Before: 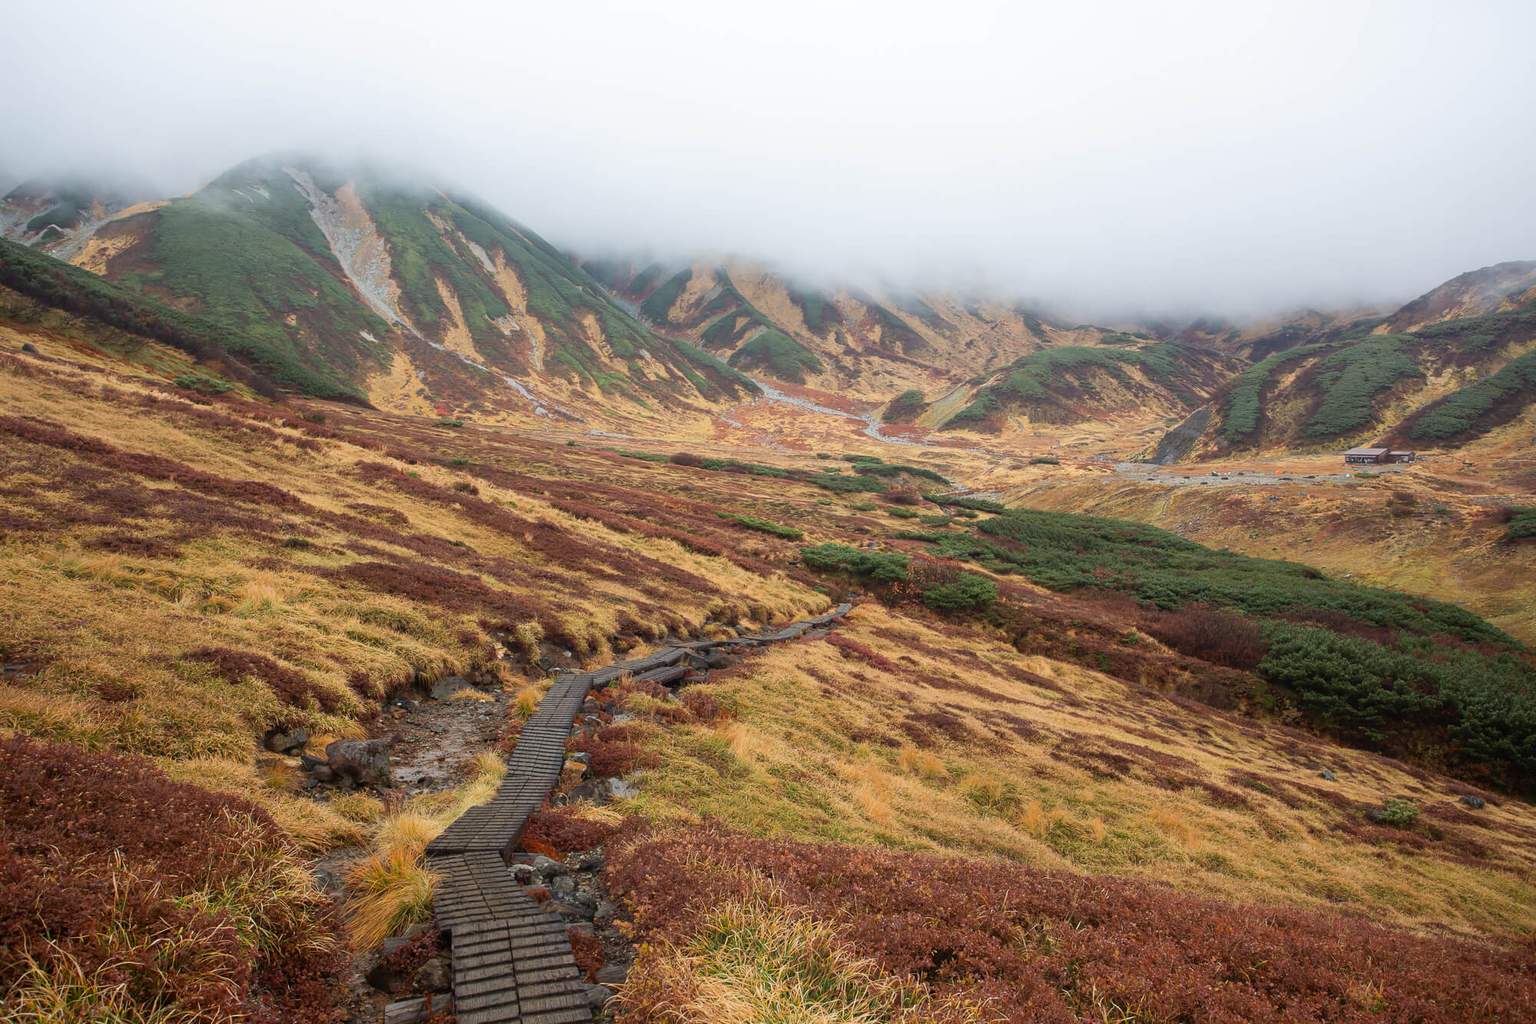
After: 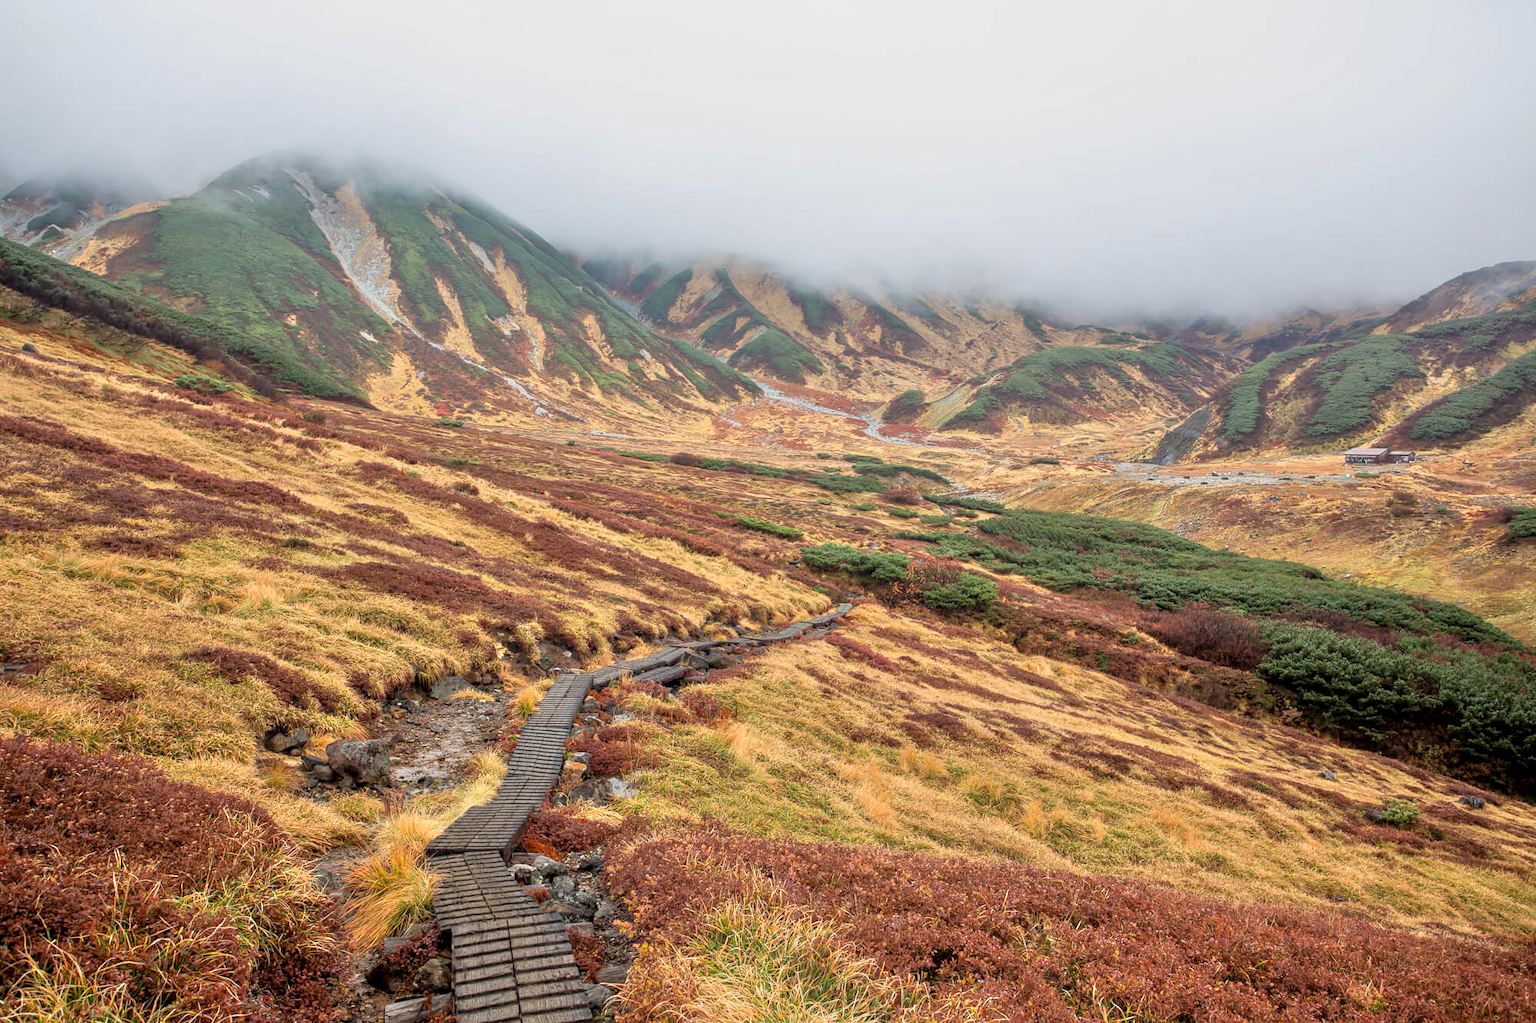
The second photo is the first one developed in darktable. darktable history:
tone equalizer: -7 EV 0.15 EV, -6 EV 0.6 EV, -5 EV 1.15 EV, -4 EV 1.33 EV, -3 EV 1.15 EV, -2 EV 0.6 EV, -1 EV 0.15 EV, mask exposure compensation -0.5 EV
exposure: exposure -0.293 EV, compensate highlight preservation false
local contrast: detail 130%
